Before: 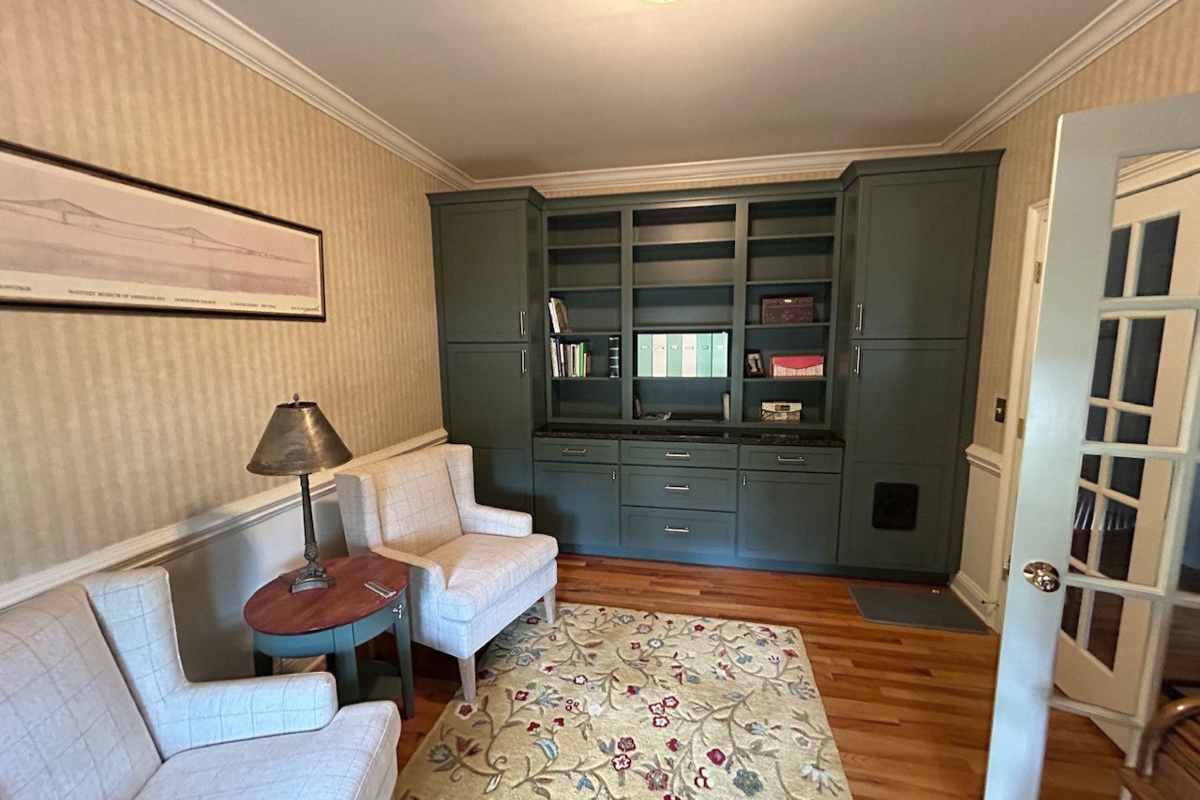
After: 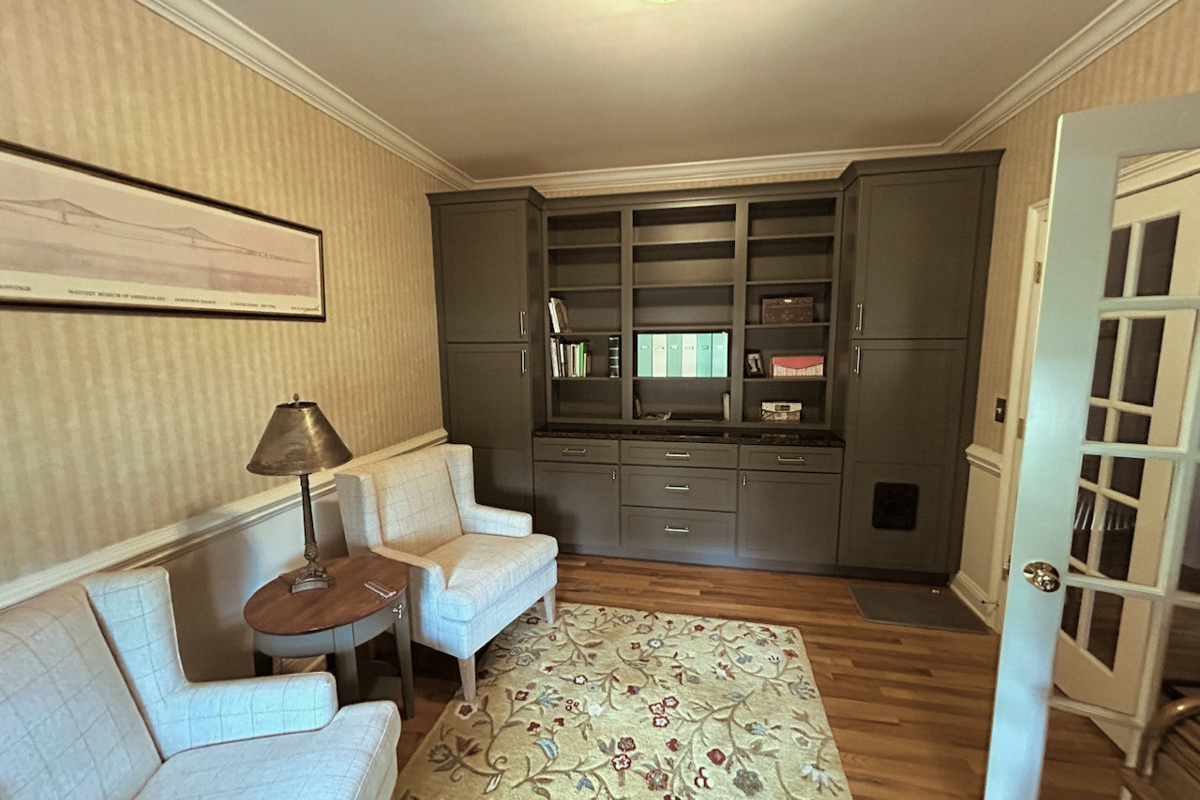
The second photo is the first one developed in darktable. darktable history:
color correction: highlights a* -8, highlights b* 3.1
split-toning: shadows › hue 32.4°, shadows › saturation 0.51, highlights › hue 180°, highlights › saturation 0, balance -60.17, compress 55.19%
